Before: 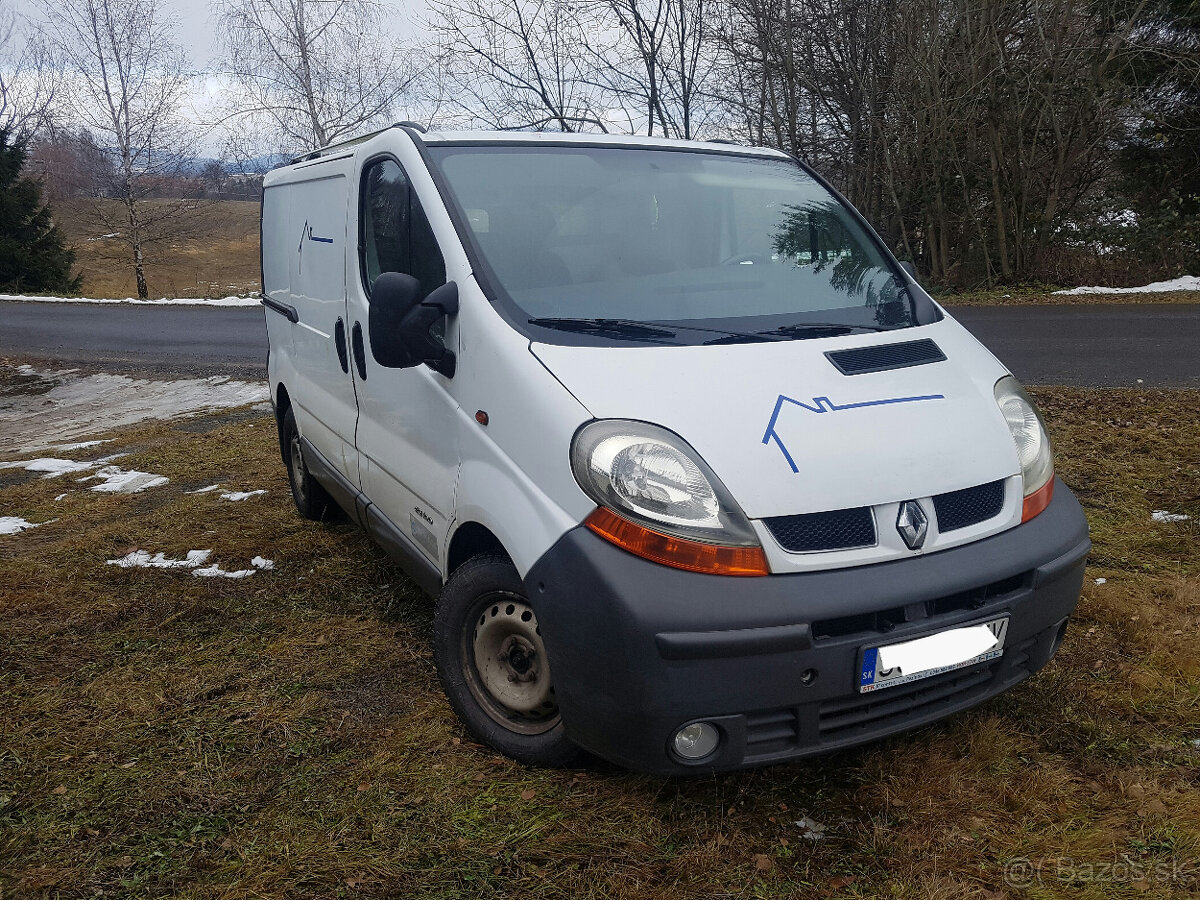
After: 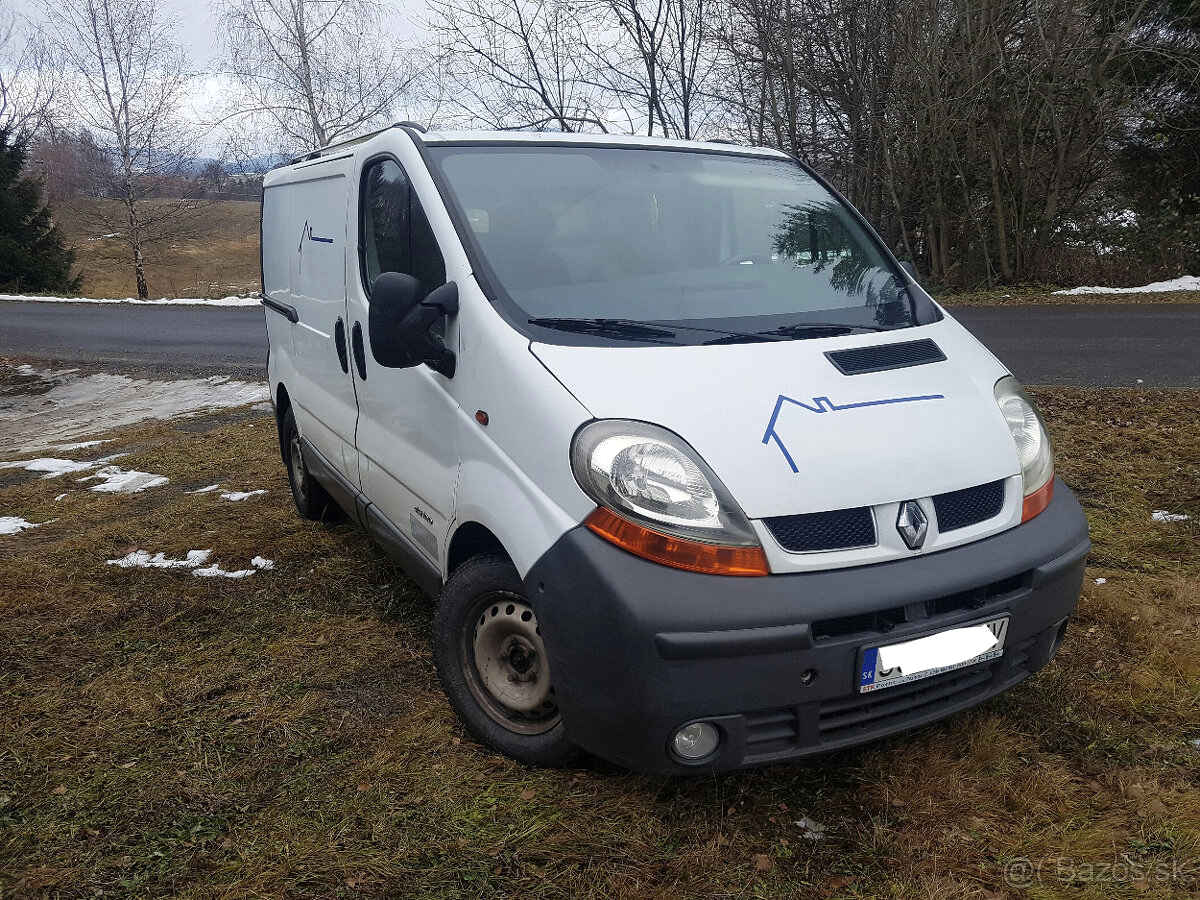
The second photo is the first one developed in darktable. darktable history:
exposure: exposure 0.197 EV, compensate highlight preservation false
contrast brightness saturation: saturation -0.1
